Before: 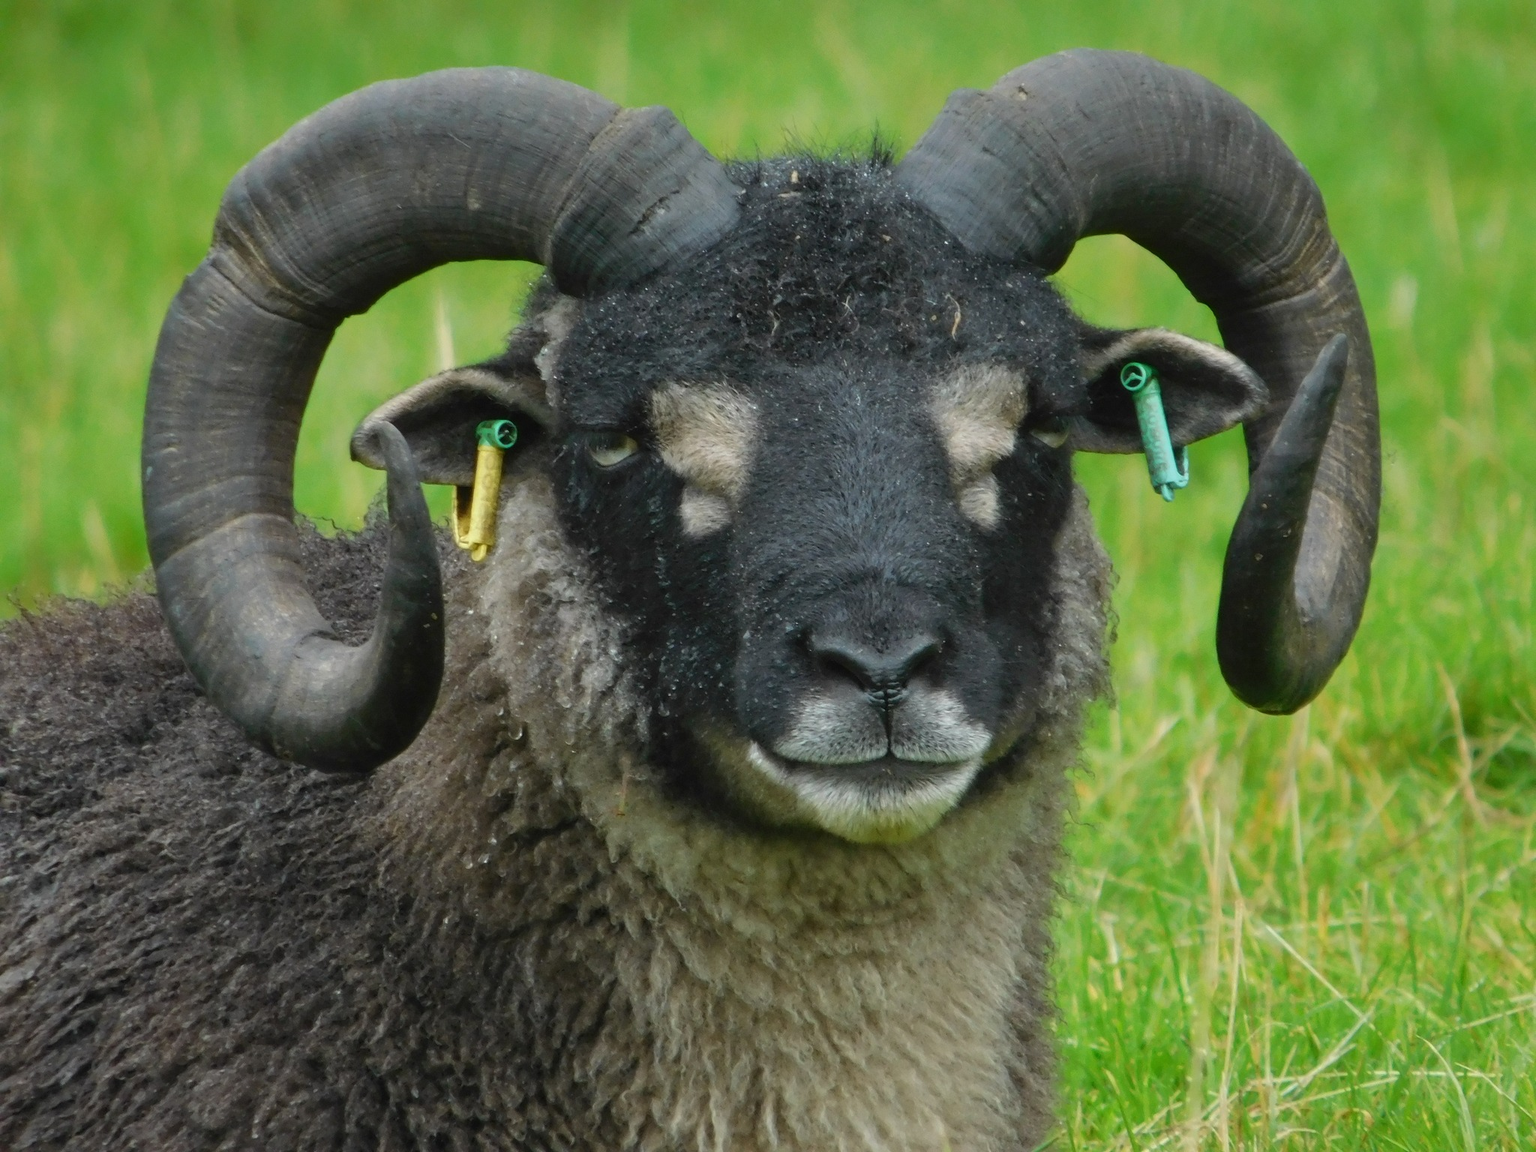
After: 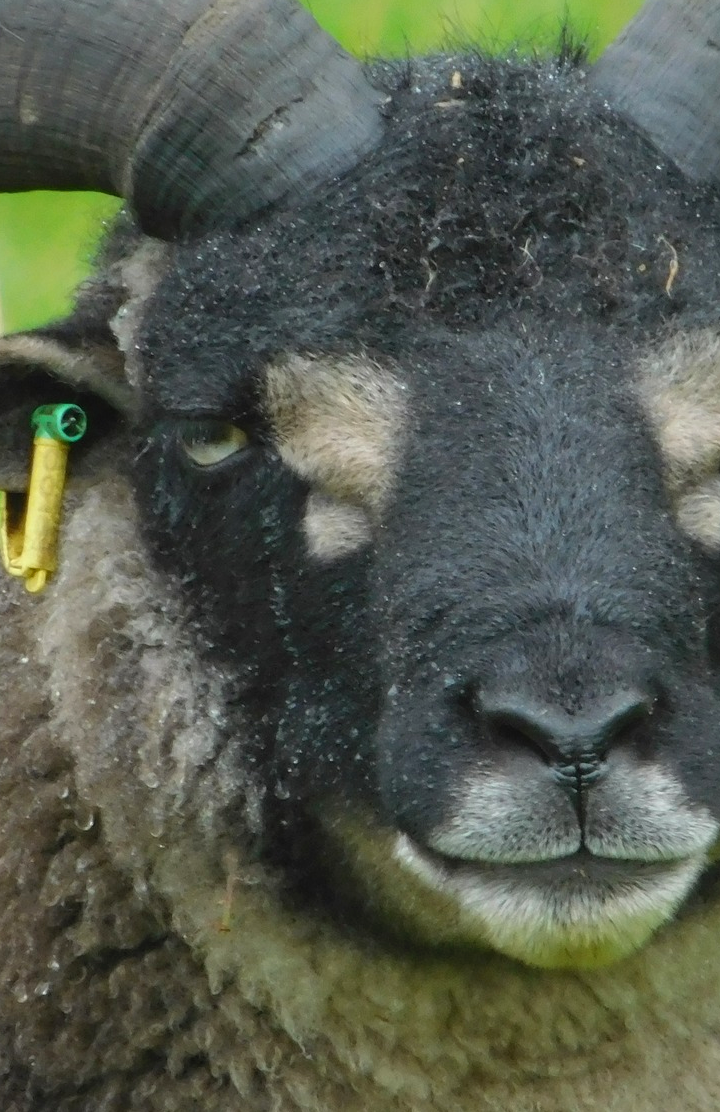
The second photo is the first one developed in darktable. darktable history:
contrast brightness saturation: contrast 0.03, brightness 0.06, saturation 0.13
crop and rotate: left 29.476%, top 10.214%, right 35.32%, bottom 17.333%
